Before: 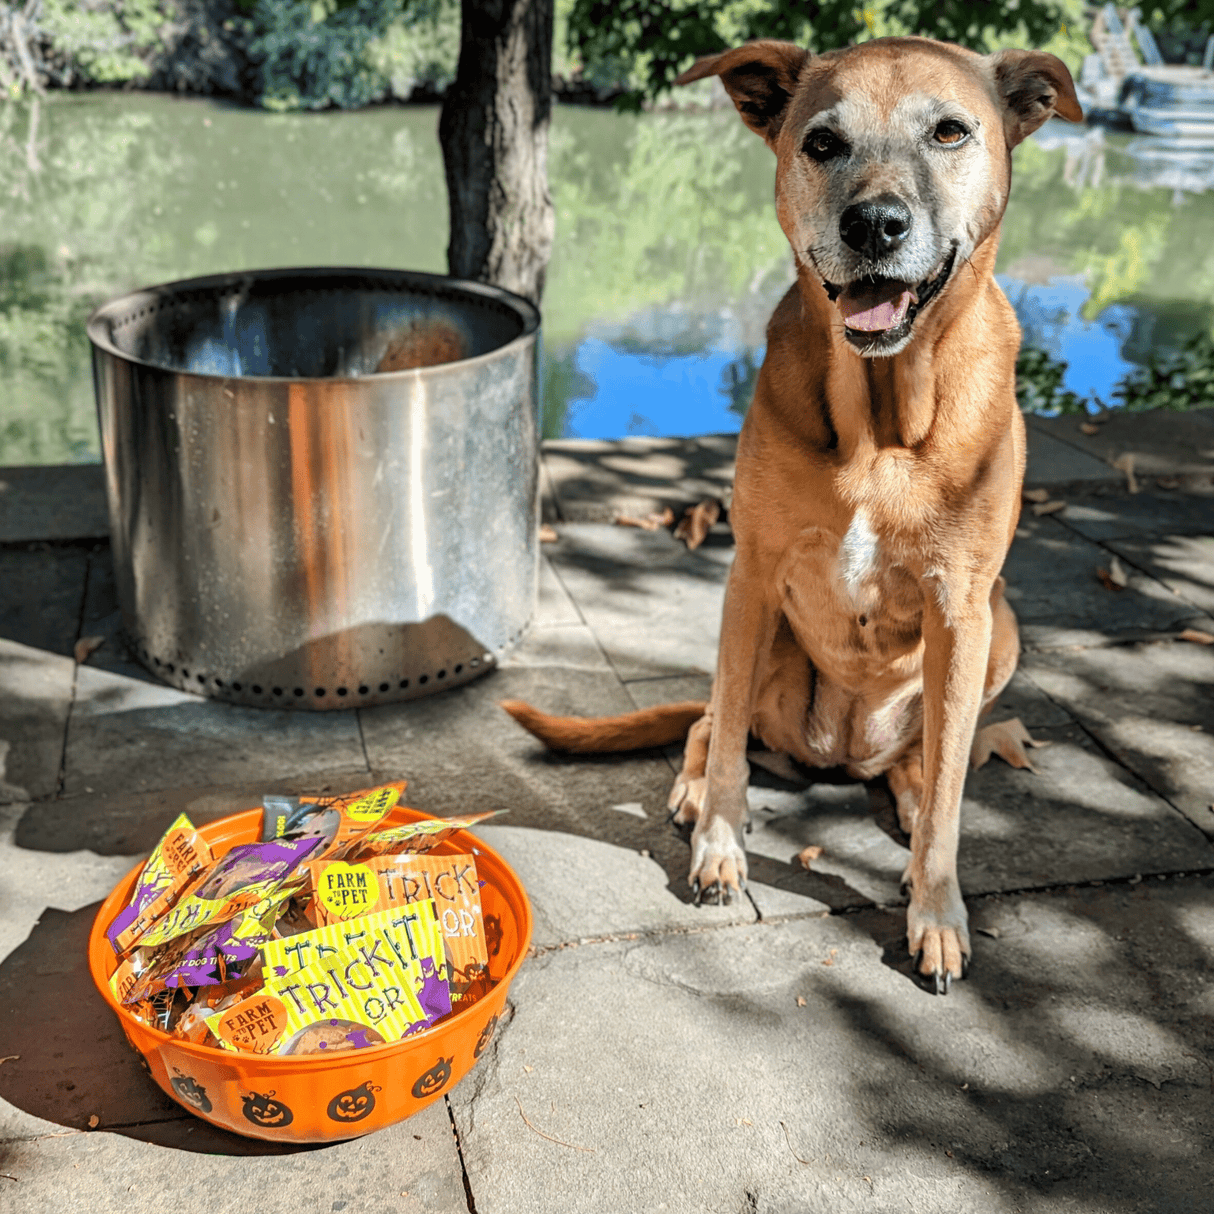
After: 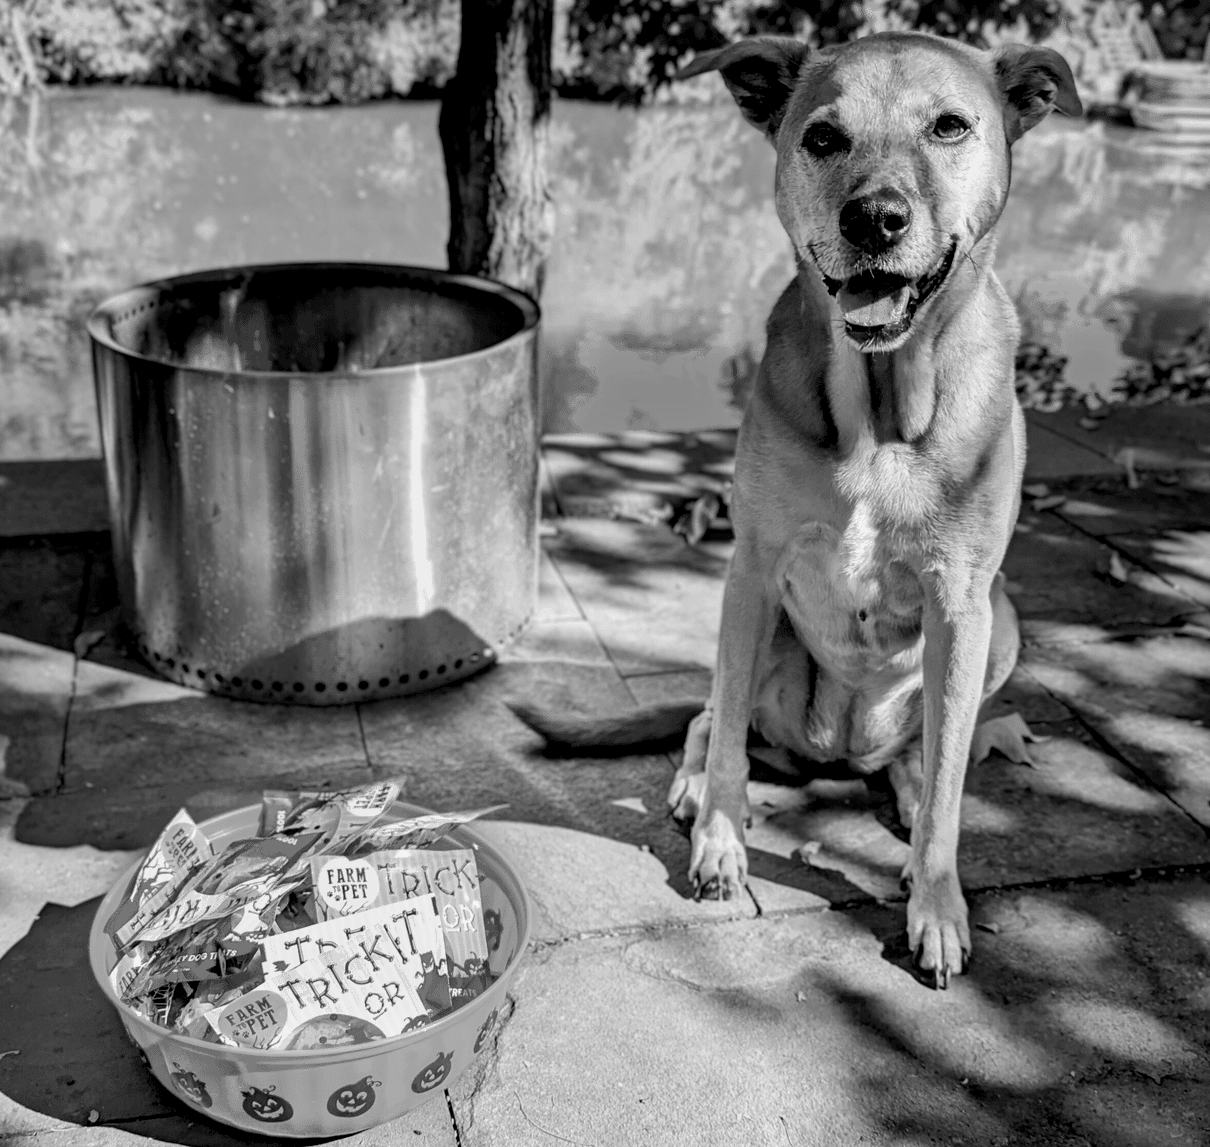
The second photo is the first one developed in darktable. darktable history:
monochrome: a 73.58, b 64.21
exposure: black level correction 0.01, exposure 0.014 EV, compensate highlight preservation false
crop: top 0.448%, right 0.264%, bottom 5.045%
